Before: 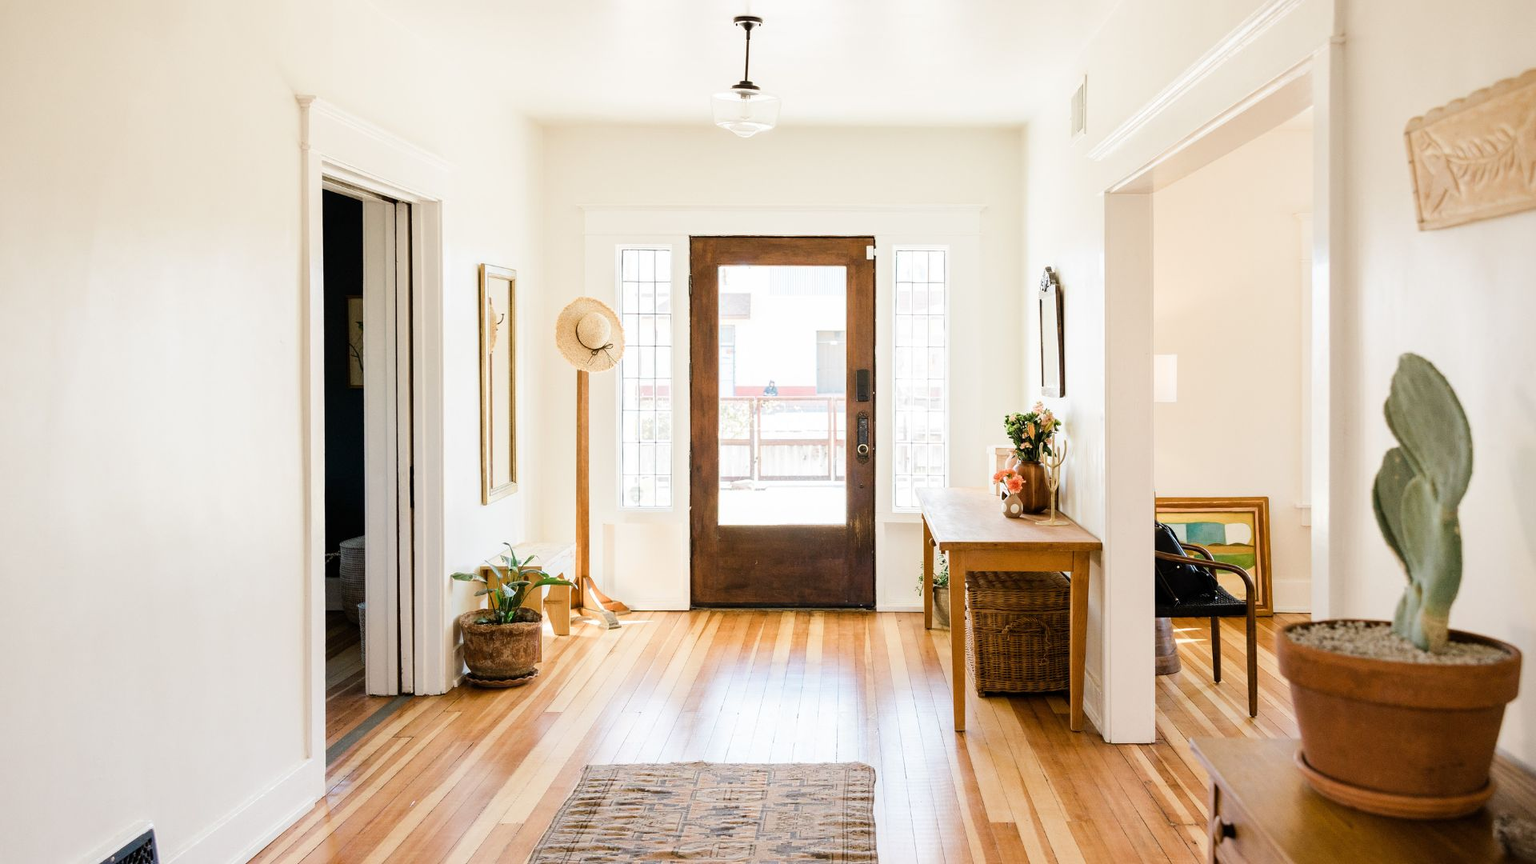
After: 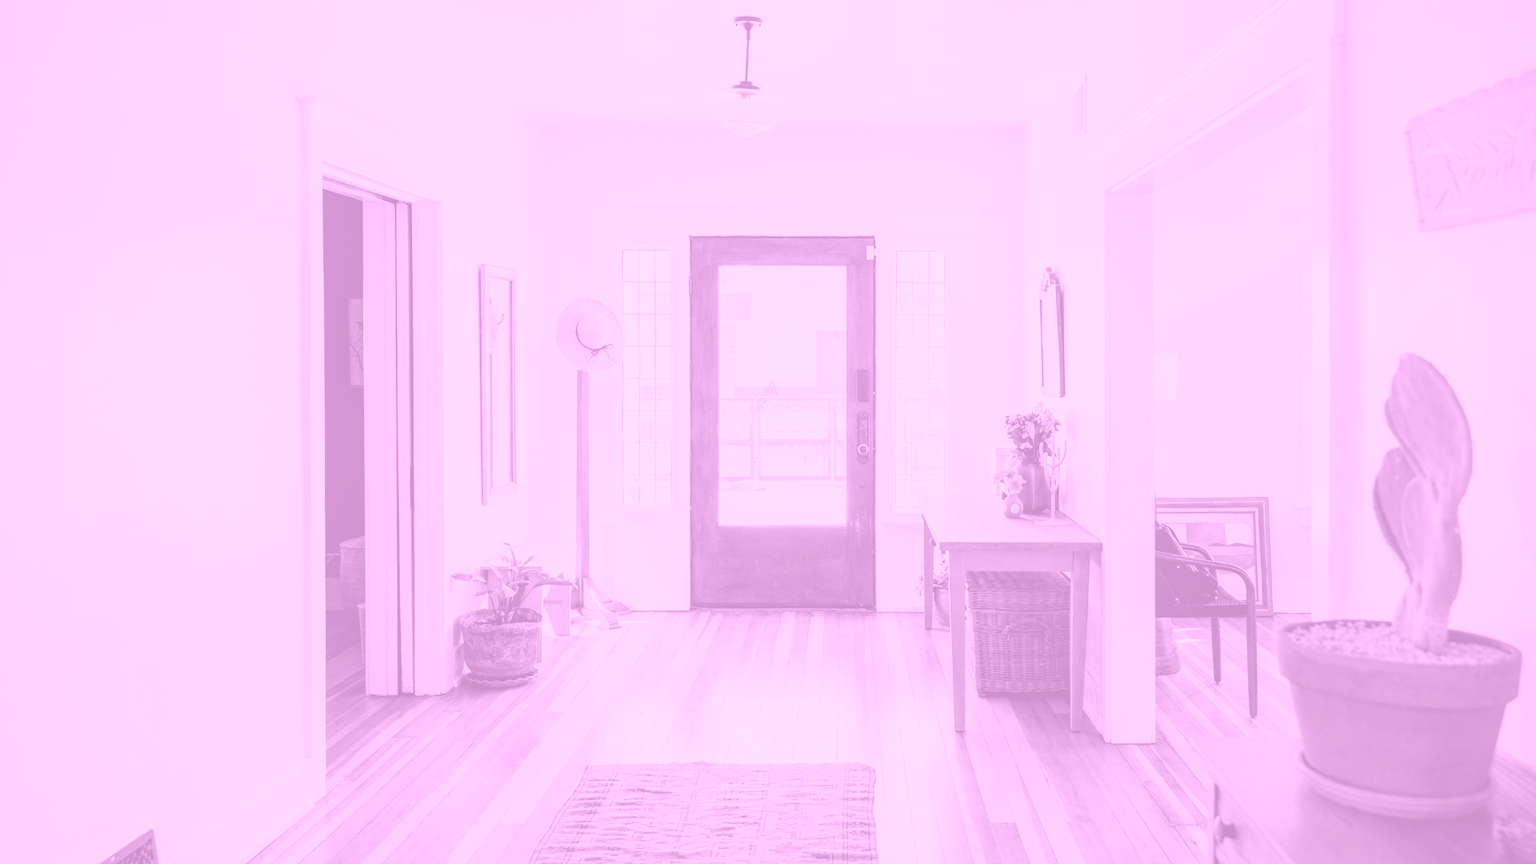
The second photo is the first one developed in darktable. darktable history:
local contrast: on, module defaults
color balance rgb: shadows lift › luminance -10%, shadows lift › chroma 1%, shadows lift › hue 113°, power › luminance -15%, highlights gain › chroma 0.2%, highlights gain › hue 333°, global offset › luminance 0.5%, perceptual saturation grading › global saturation 20%, perceptual saturation grading › highlights -50%, perceptual saturation grading › shadows 25%, contrast -10%
colorize: hue 331.2°, saturation 69%, source mix 30.28%, lightness 69.02%, version 1
